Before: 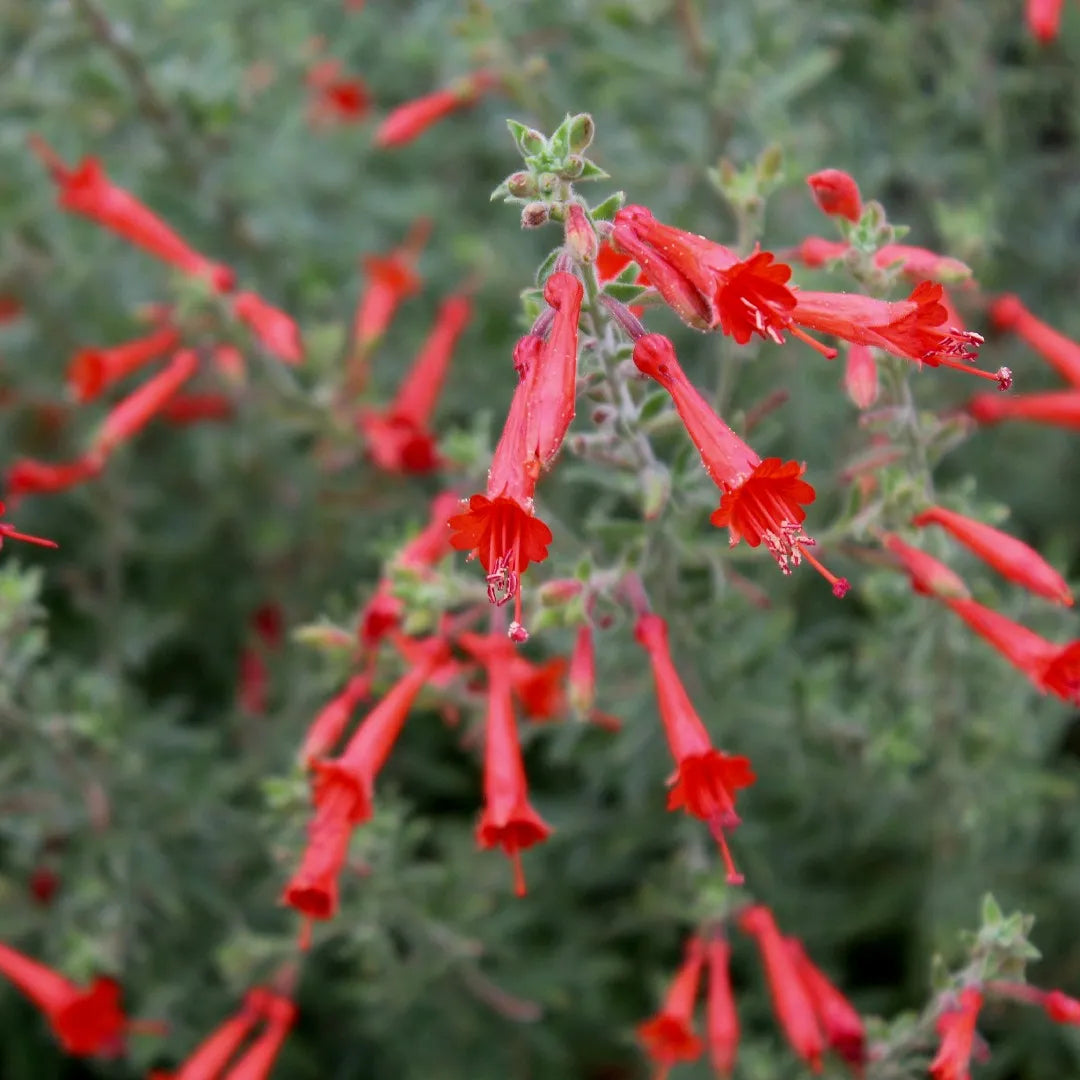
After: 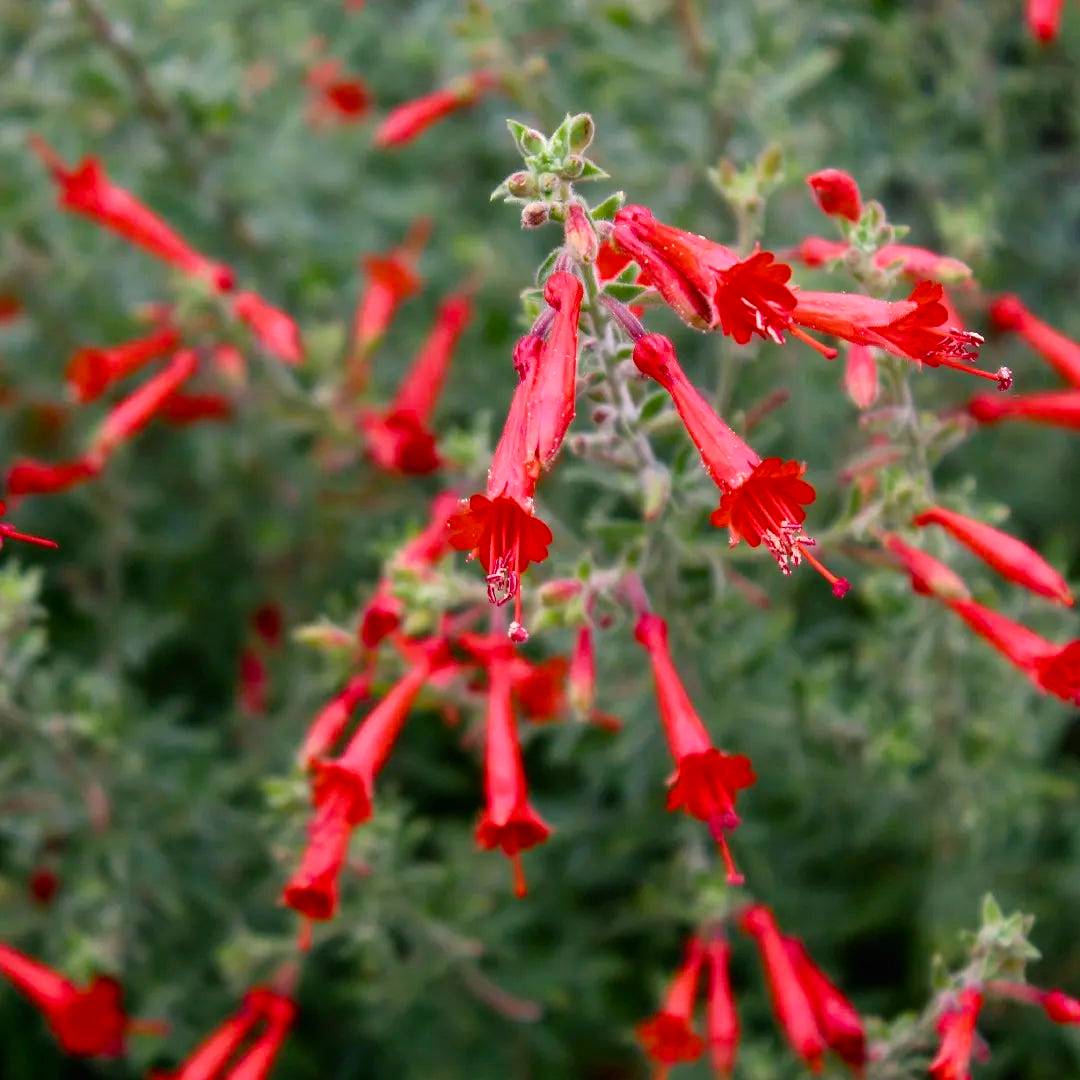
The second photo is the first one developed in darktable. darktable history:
color balance rgb: shadows lift › chroma 1%, shadows lift › hue 217.2°, power › hue 310.8°, highlights gain › chroma 2%, highlights gain › hue 44.4°, global offset › luminance 0.25%, global offset › hue 171.6°, perceptual saturation grading › global saturation 14.09%, perceptual saturation grading › highlights -30%, perceptual saturation grading › shadows 50.67%, global vibrance 25%, contrast 20%
